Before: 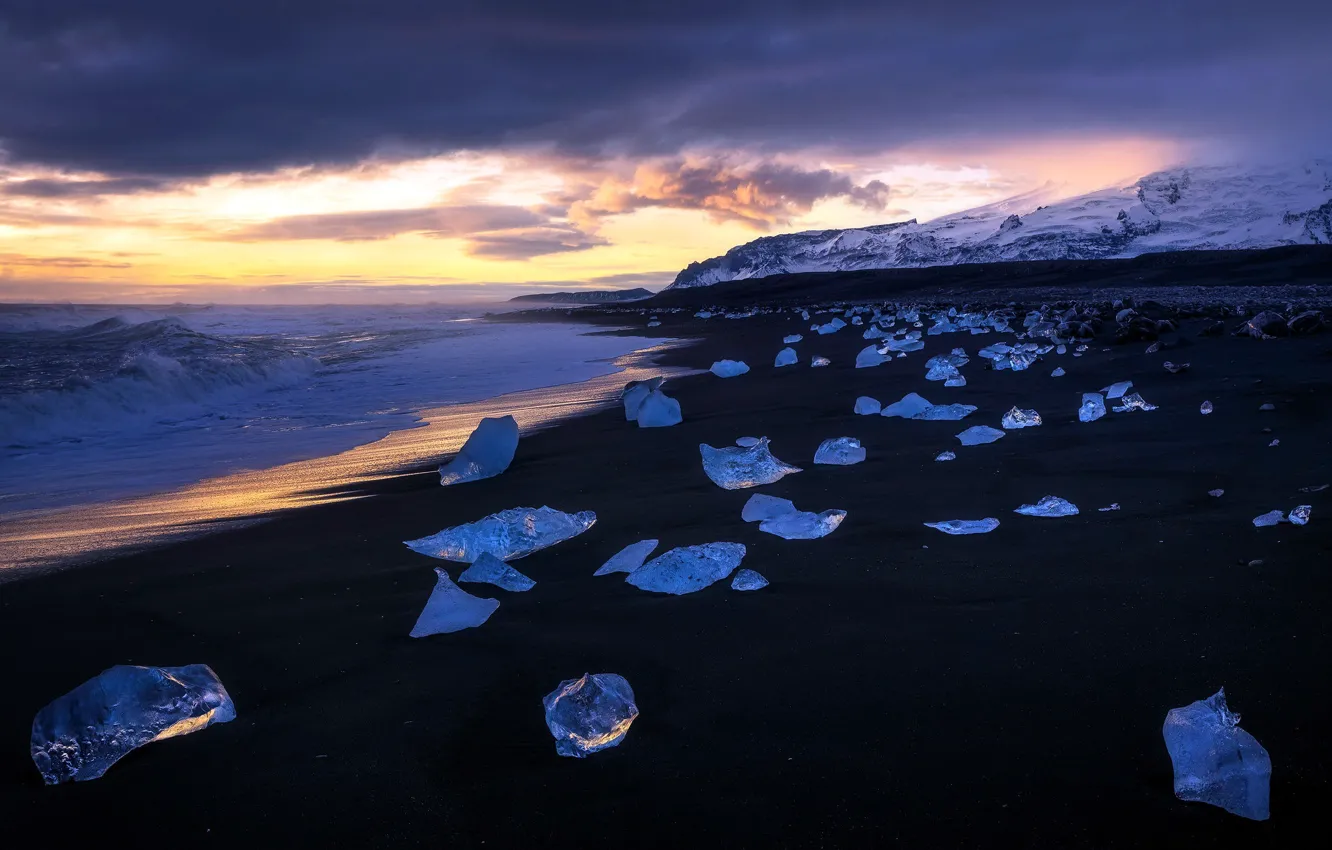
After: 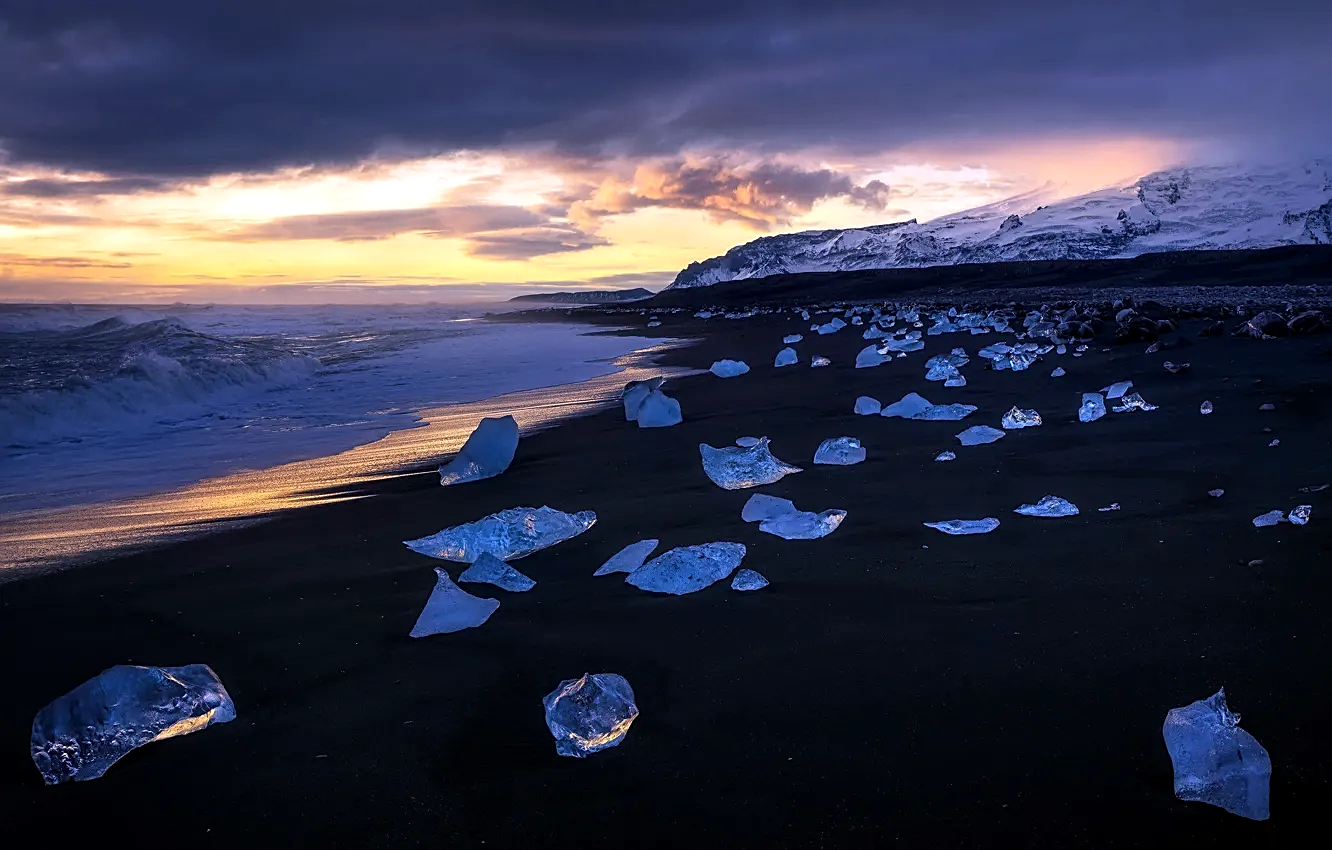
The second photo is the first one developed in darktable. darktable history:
local contrast: highlights 101%, shadows 103%, detail 119%, midtone range 0.2
sharpen: on, module defaults
